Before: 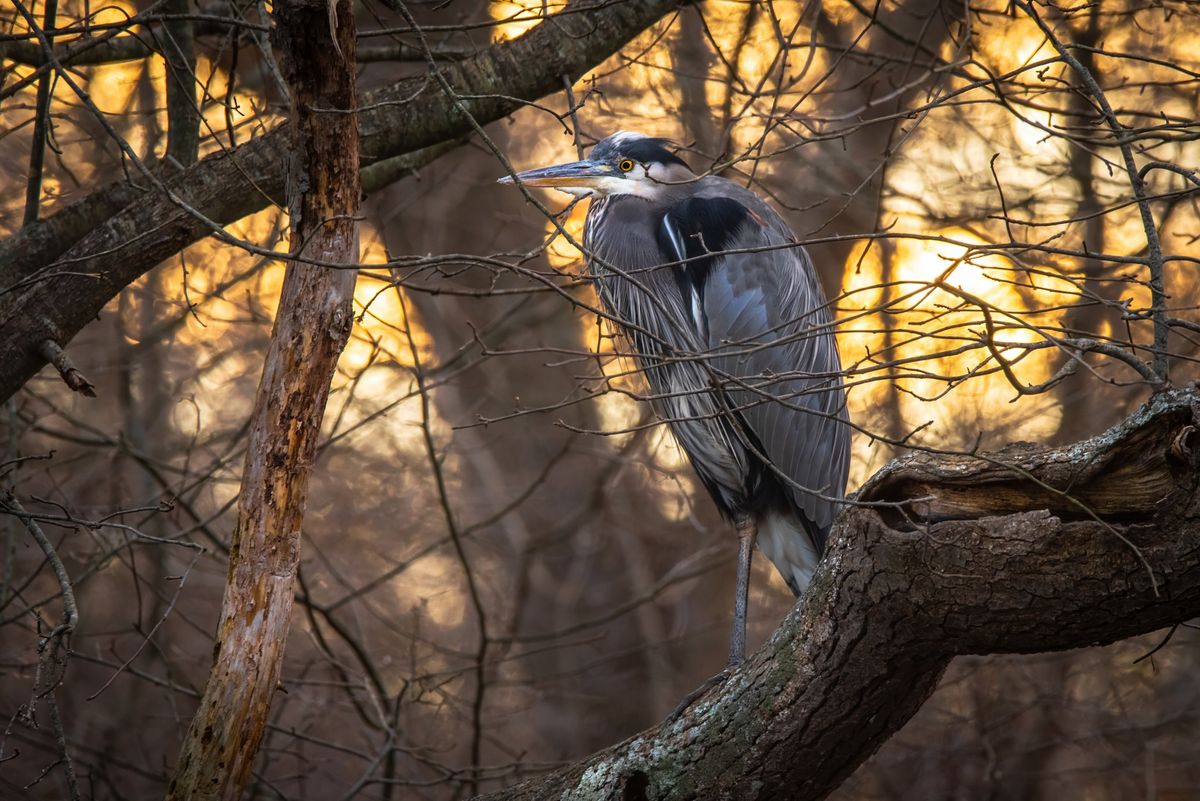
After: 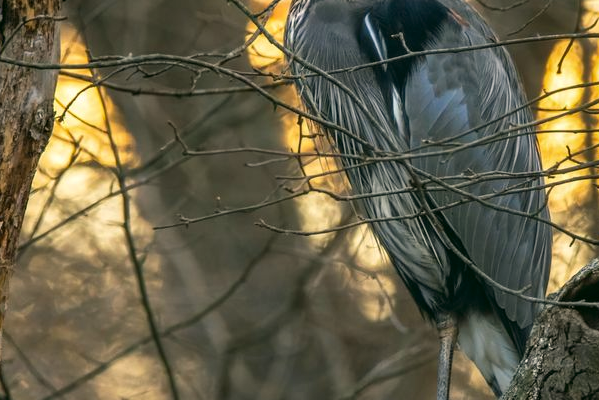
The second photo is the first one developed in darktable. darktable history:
crop: left 25%, top 25%, right 25%, bottom 25%
shadows and highlights: white point adjustment 0.05, highlights color adjustment 55.9%, soften with gaussian
color correction: highlights a* -0.482, highlights b* 9.48, shadows a* -9.48, shadows b* 0.803
contrast brightness saturation: contrast 0.01, saturation -0.05
